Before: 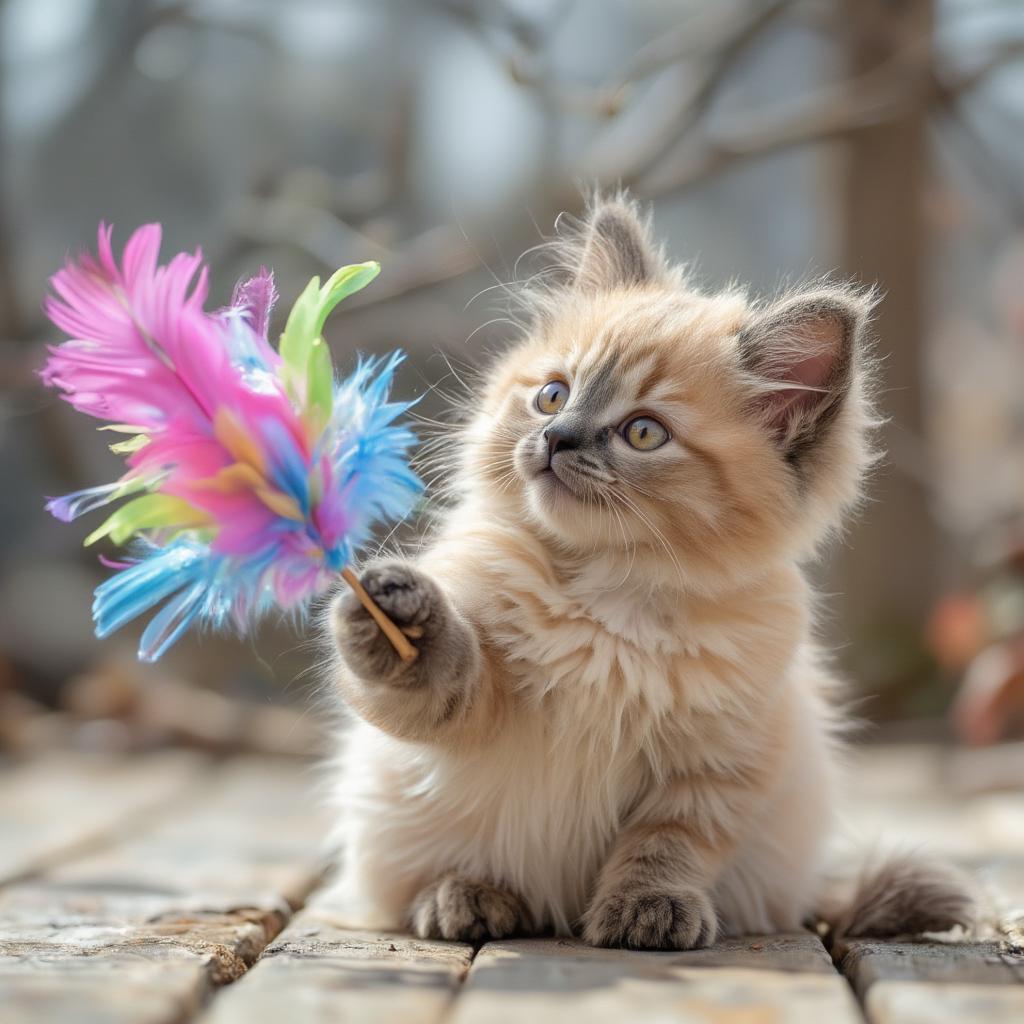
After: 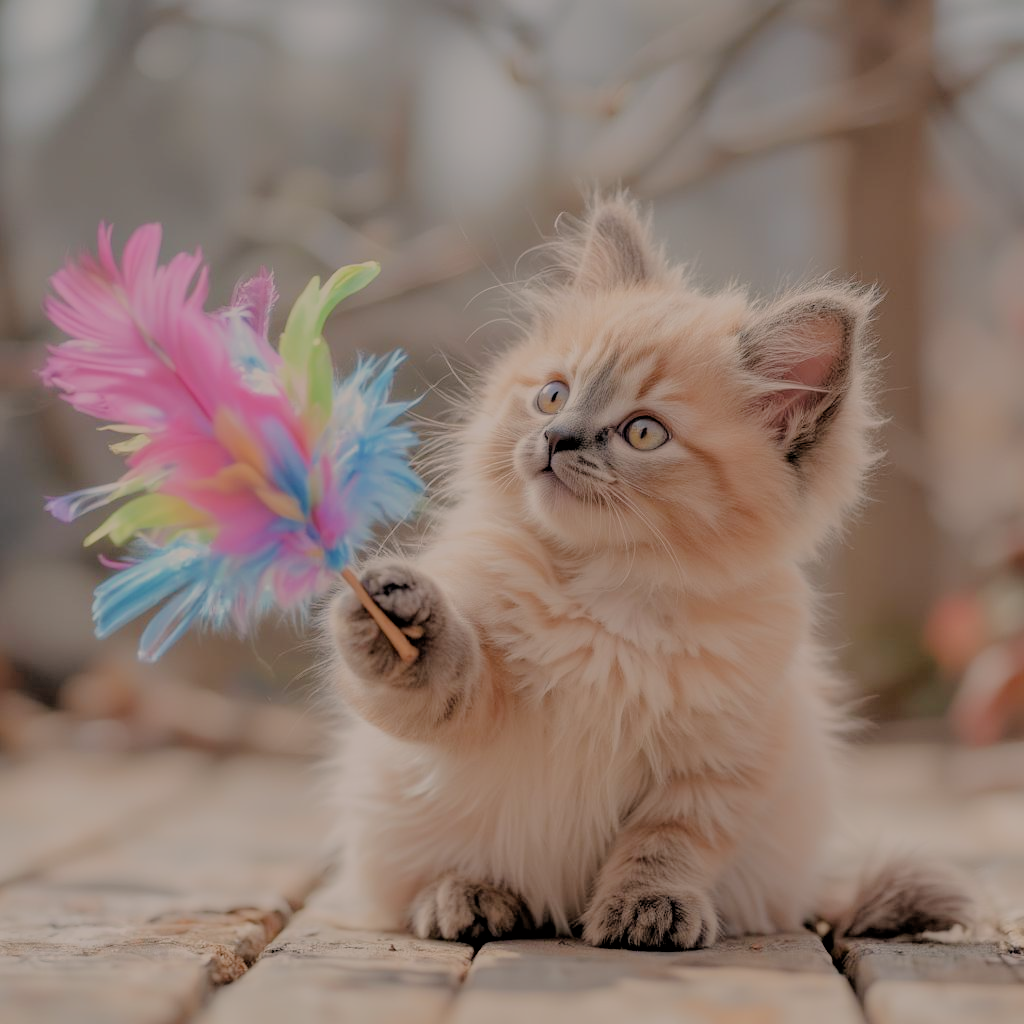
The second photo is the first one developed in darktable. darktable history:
white balance: red 1.127, blue 0.943
filmic rgb: black relative exposure -4.42 EV, white relative exposure 6.58 EV, hardness 1.85, contrast 0.5
